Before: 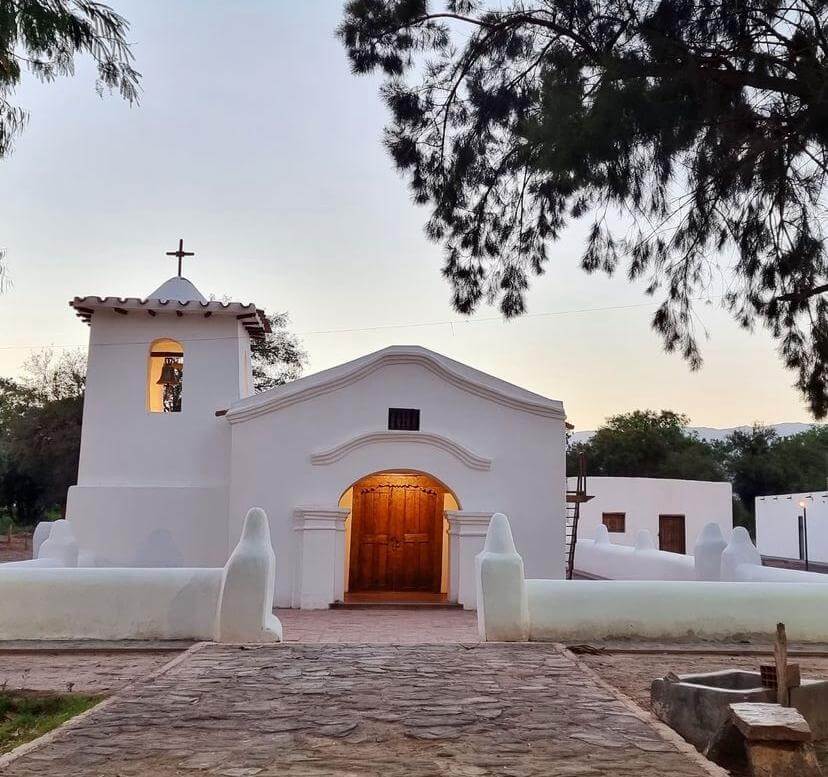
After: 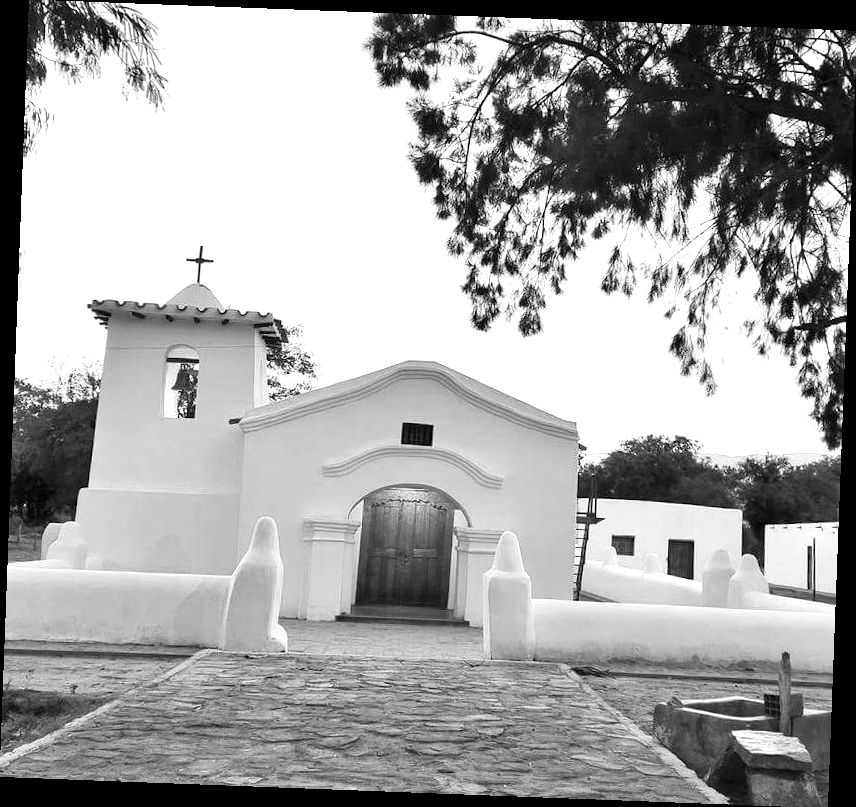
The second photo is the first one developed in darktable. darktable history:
color correction: highlights a* 5.38, highlights b* 5.3, shadows a* -4.26, shadows b* -5.11
rotate and perspective: rotation 2.17°, automatic cropping off
exposure: black level correction 0, exposure 0.9 EV, compensate highlight preservation false
monochrome: on, module defaults
color zones: curves: ch0 [(0.25, 0.5) (0.423, 0.5) (0.443, 0.5) (0.521, 0.756) (0.568, 0.5) (0.576, 0.5) (0.75, 0.5)]; ch1 [(0.25, 0.5) (0.423, 0.5) (0.443, 0.5) (0.539, 0.873) (0.624, 0.565) (0.631, 0.5) (0.75, 0.5)]
